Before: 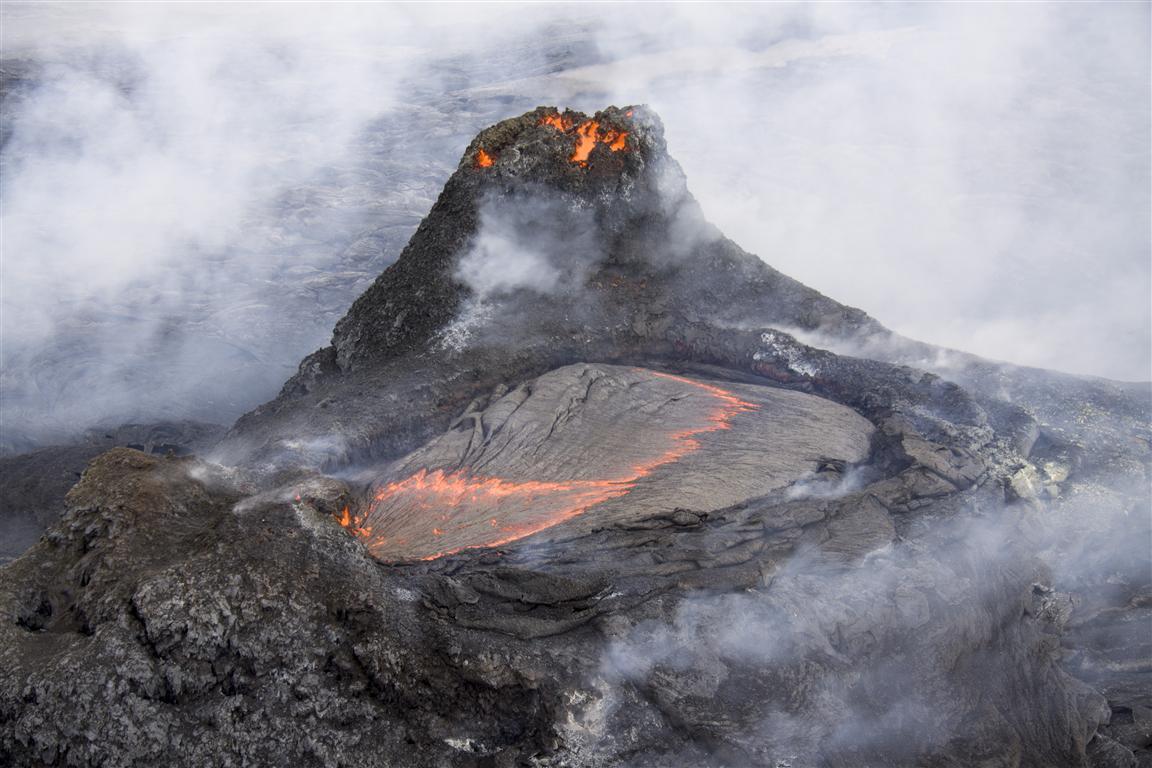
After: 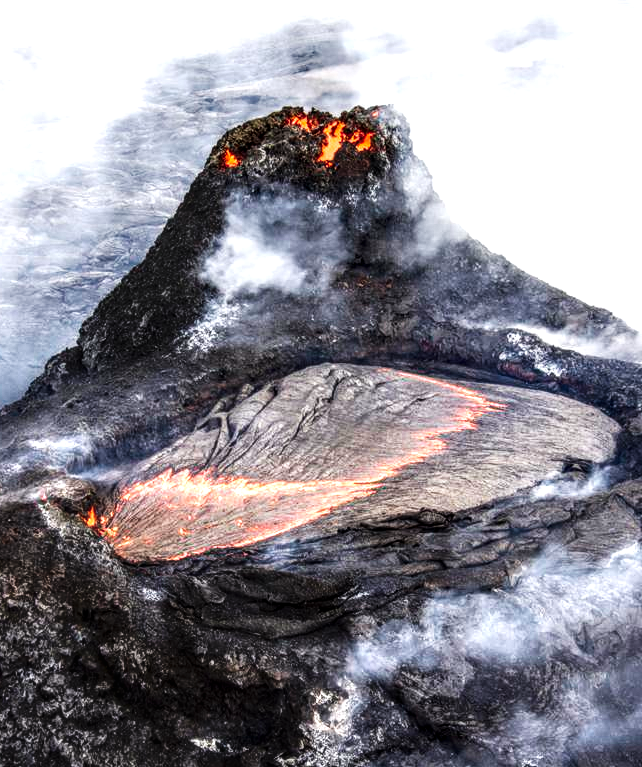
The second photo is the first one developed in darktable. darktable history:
contrast brightness saturation: contrast 0.07, brightness -0.147, saturation 0.107
crop: left 22.049%, right 22.168%, bottom 0.007%
tone curve: curves: ch0 [(0, 0.129) (0.187, 0.207) (0.729, 0.789) (1, 1)], preserve colors none
local contrast: highlights 19%, detail 186%
exposure: exposure 0.608 EV, compensate highlight preservation false
